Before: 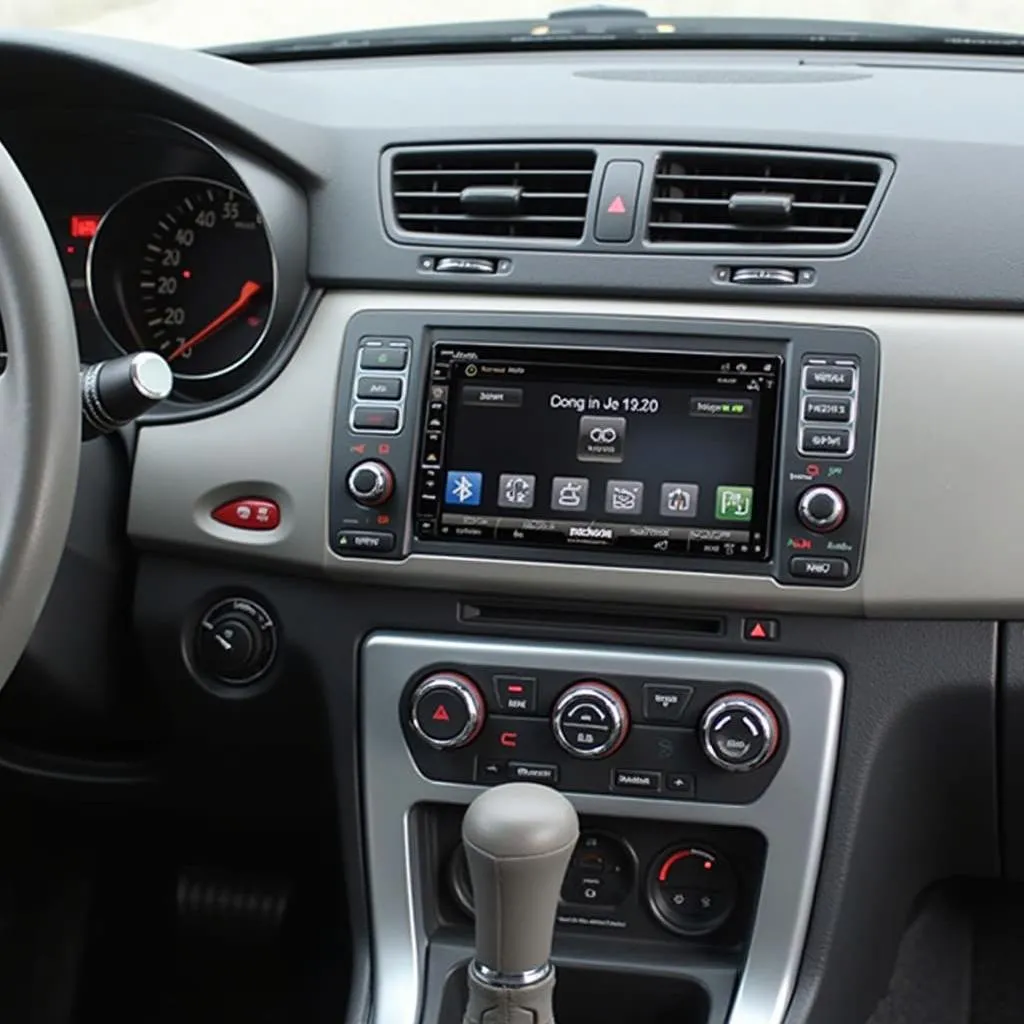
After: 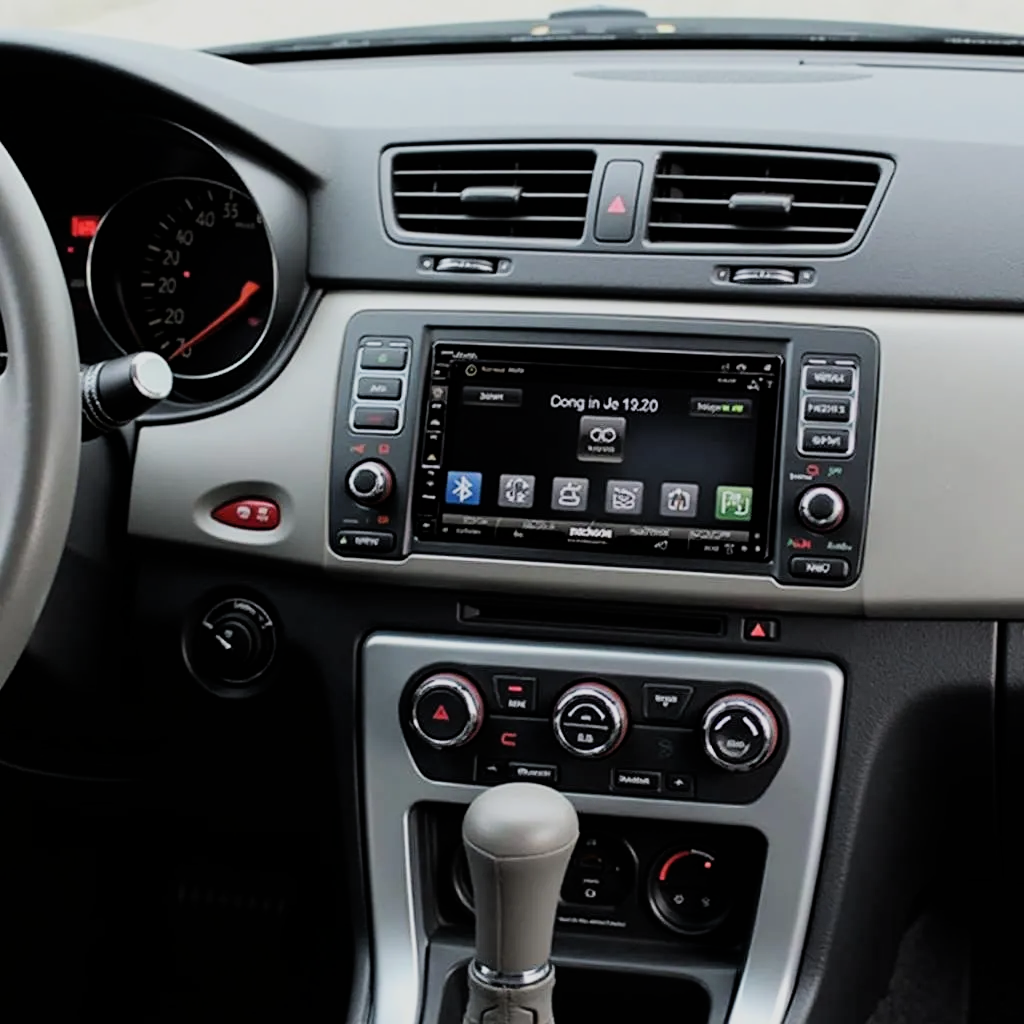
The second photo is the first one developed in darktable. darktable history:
filmic rgb: black relative exposure -7.65 EV, white relative exposure 4.56 EV, threshold 6 EV, hardness 3.61, contrast 1.259, enable highlight reconstruction true
